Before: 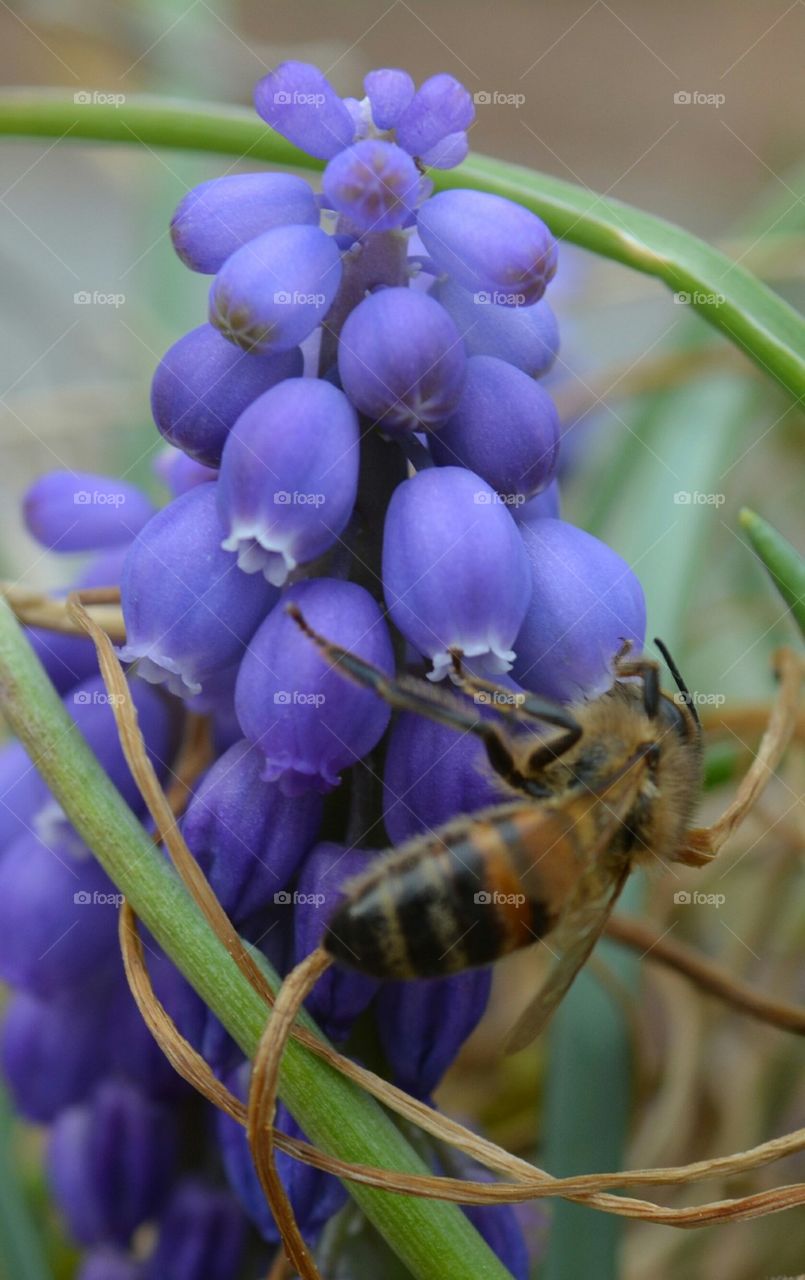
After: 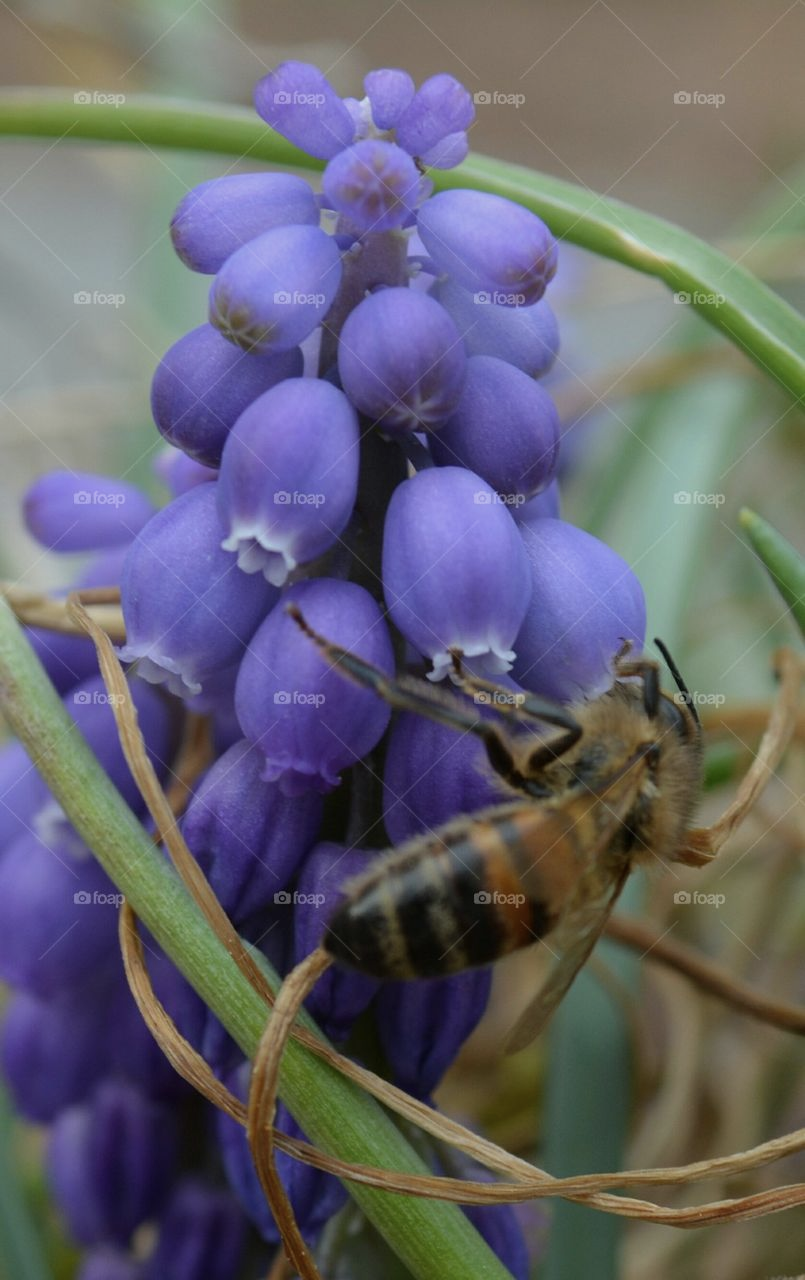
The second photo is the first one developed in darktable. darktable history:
exposure: black level correction 0.001, exposure -0.121 EV, compensate highlight preservation false
color correction: highlights b* 0.023, saturation 0.847
